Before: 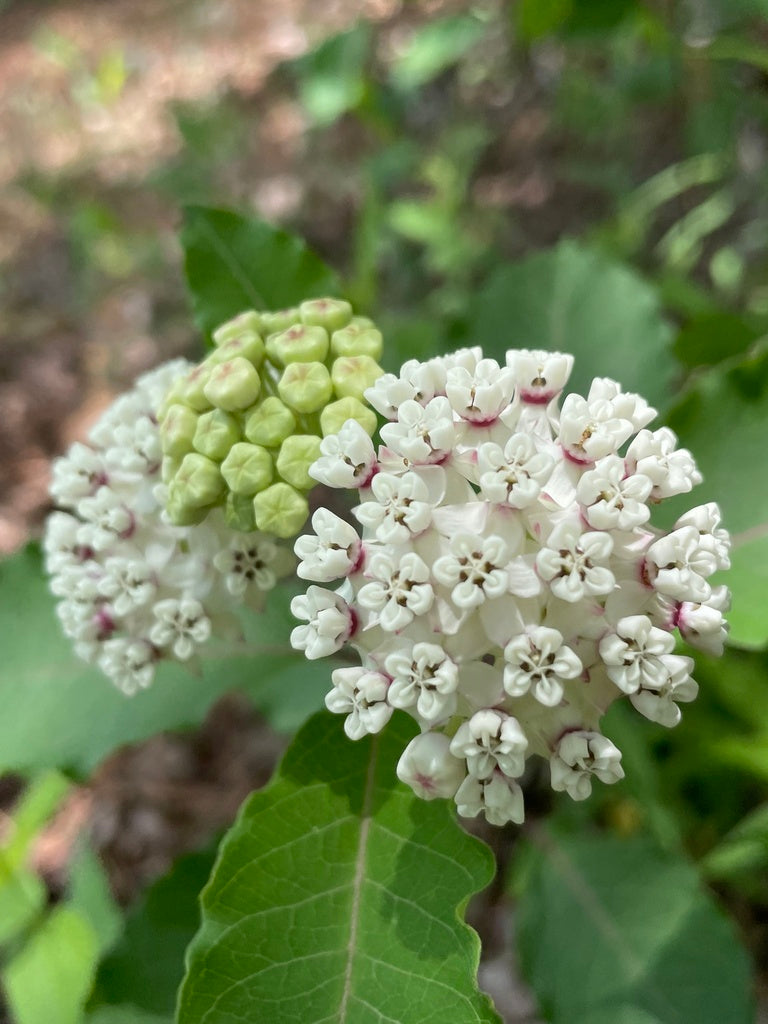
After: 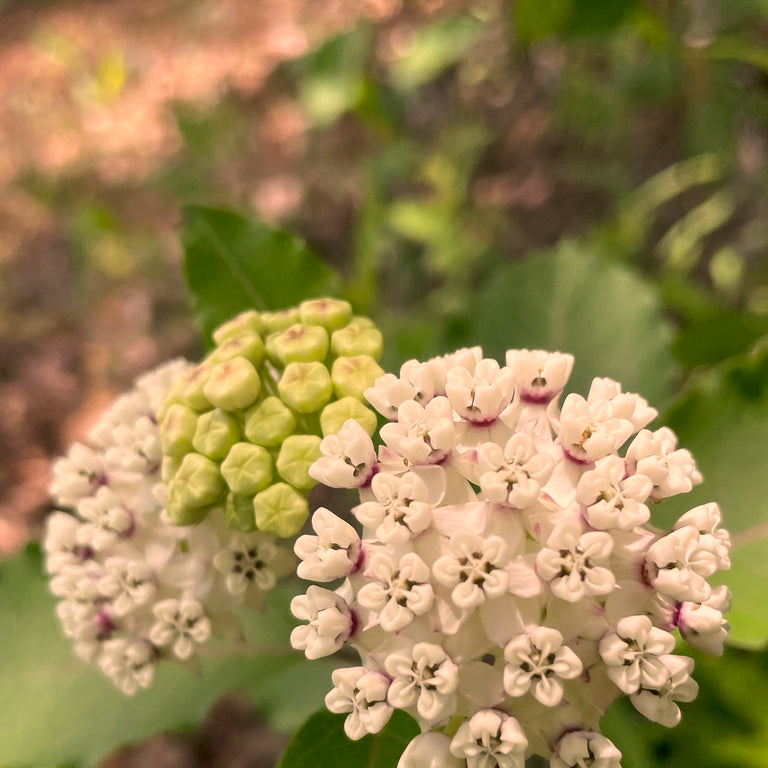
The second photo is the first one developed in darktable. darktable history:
color correction: highlights a* 21.88, highlights b* 22.25
crop: bottom 24.988%
